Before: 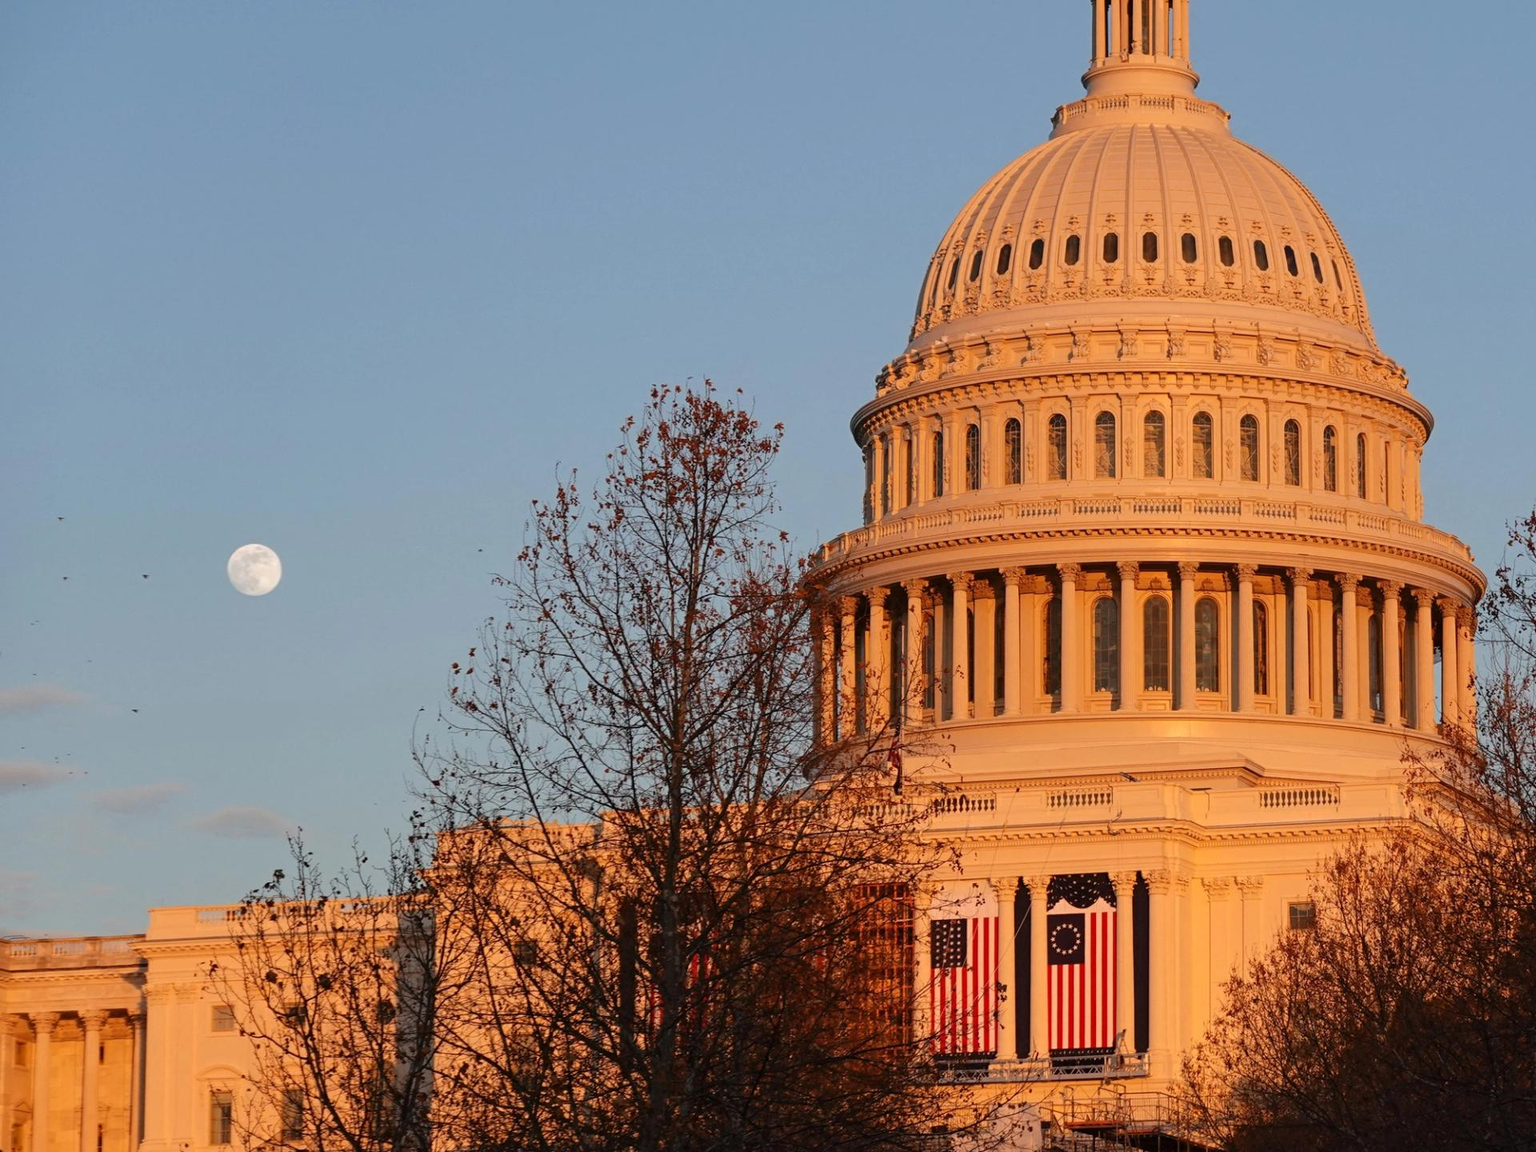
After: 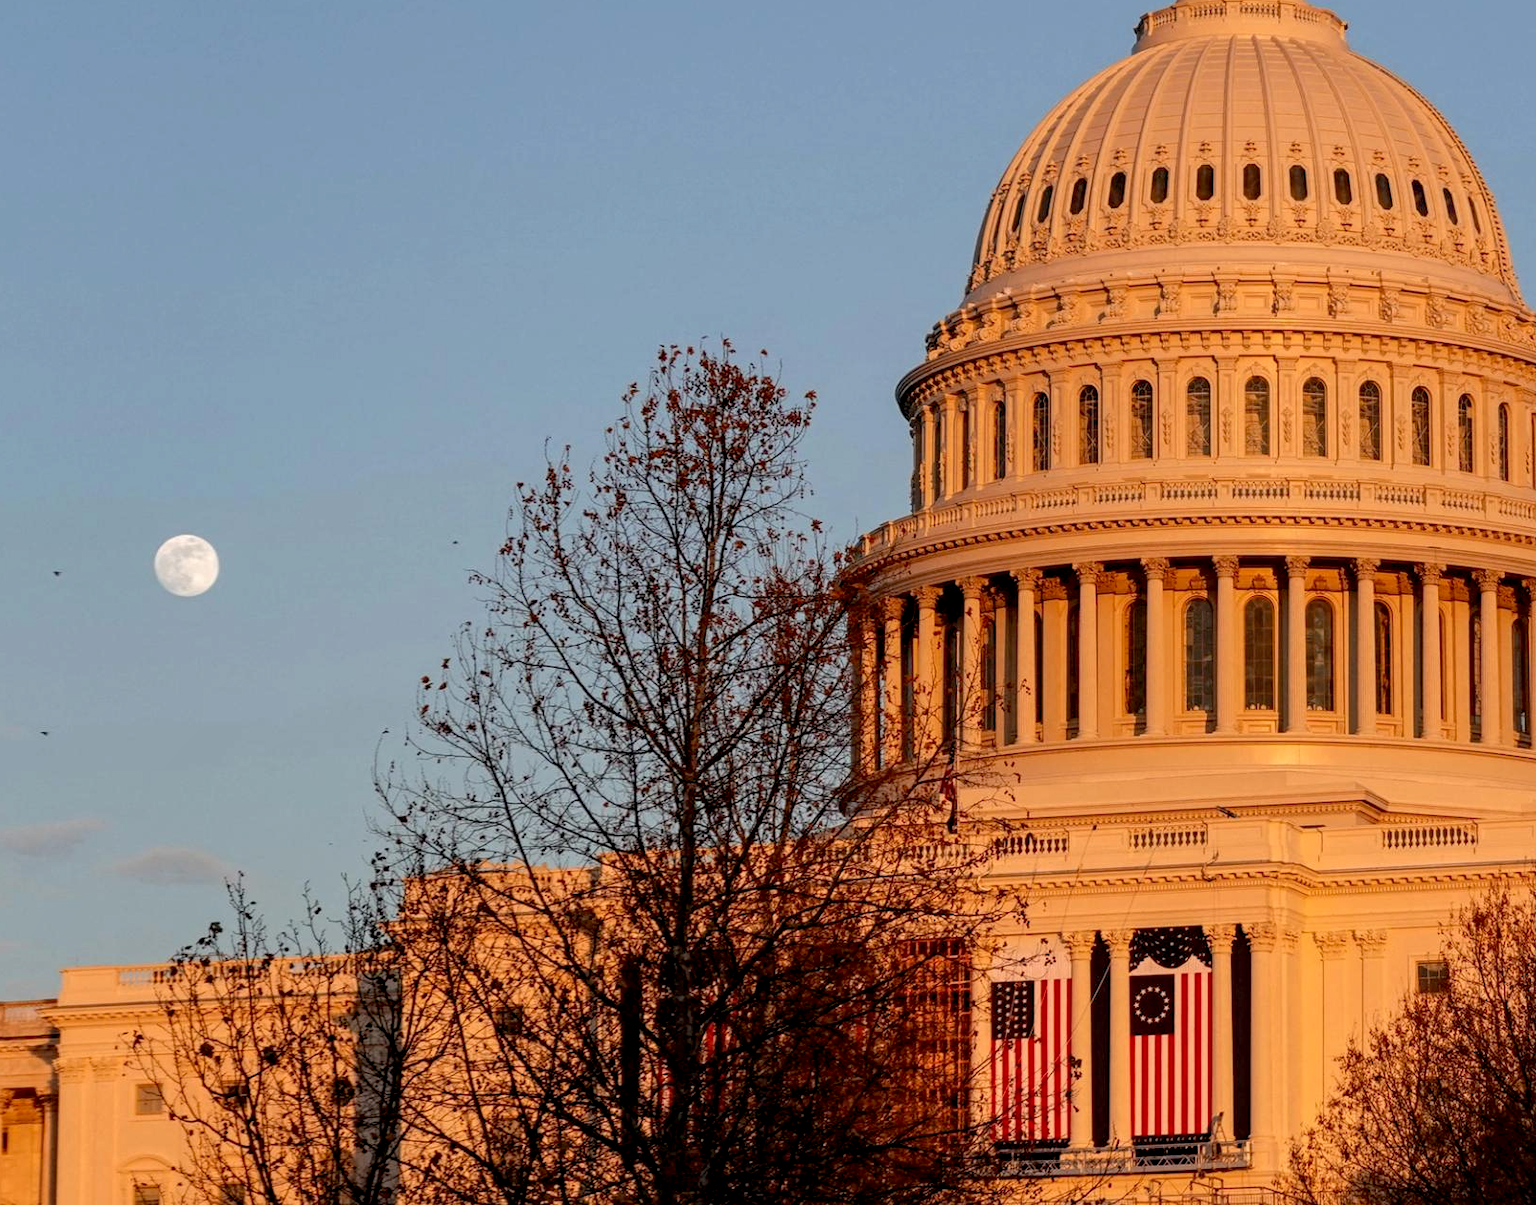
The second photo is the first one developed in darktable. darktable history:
crop: left 6.391%, top 8.227%, right 9.525%, bottom 3.763%
exposure: black level correction 0.009, exposure 0.017 EV, compensate highlight preservation false
local contrast: on, module defaults
